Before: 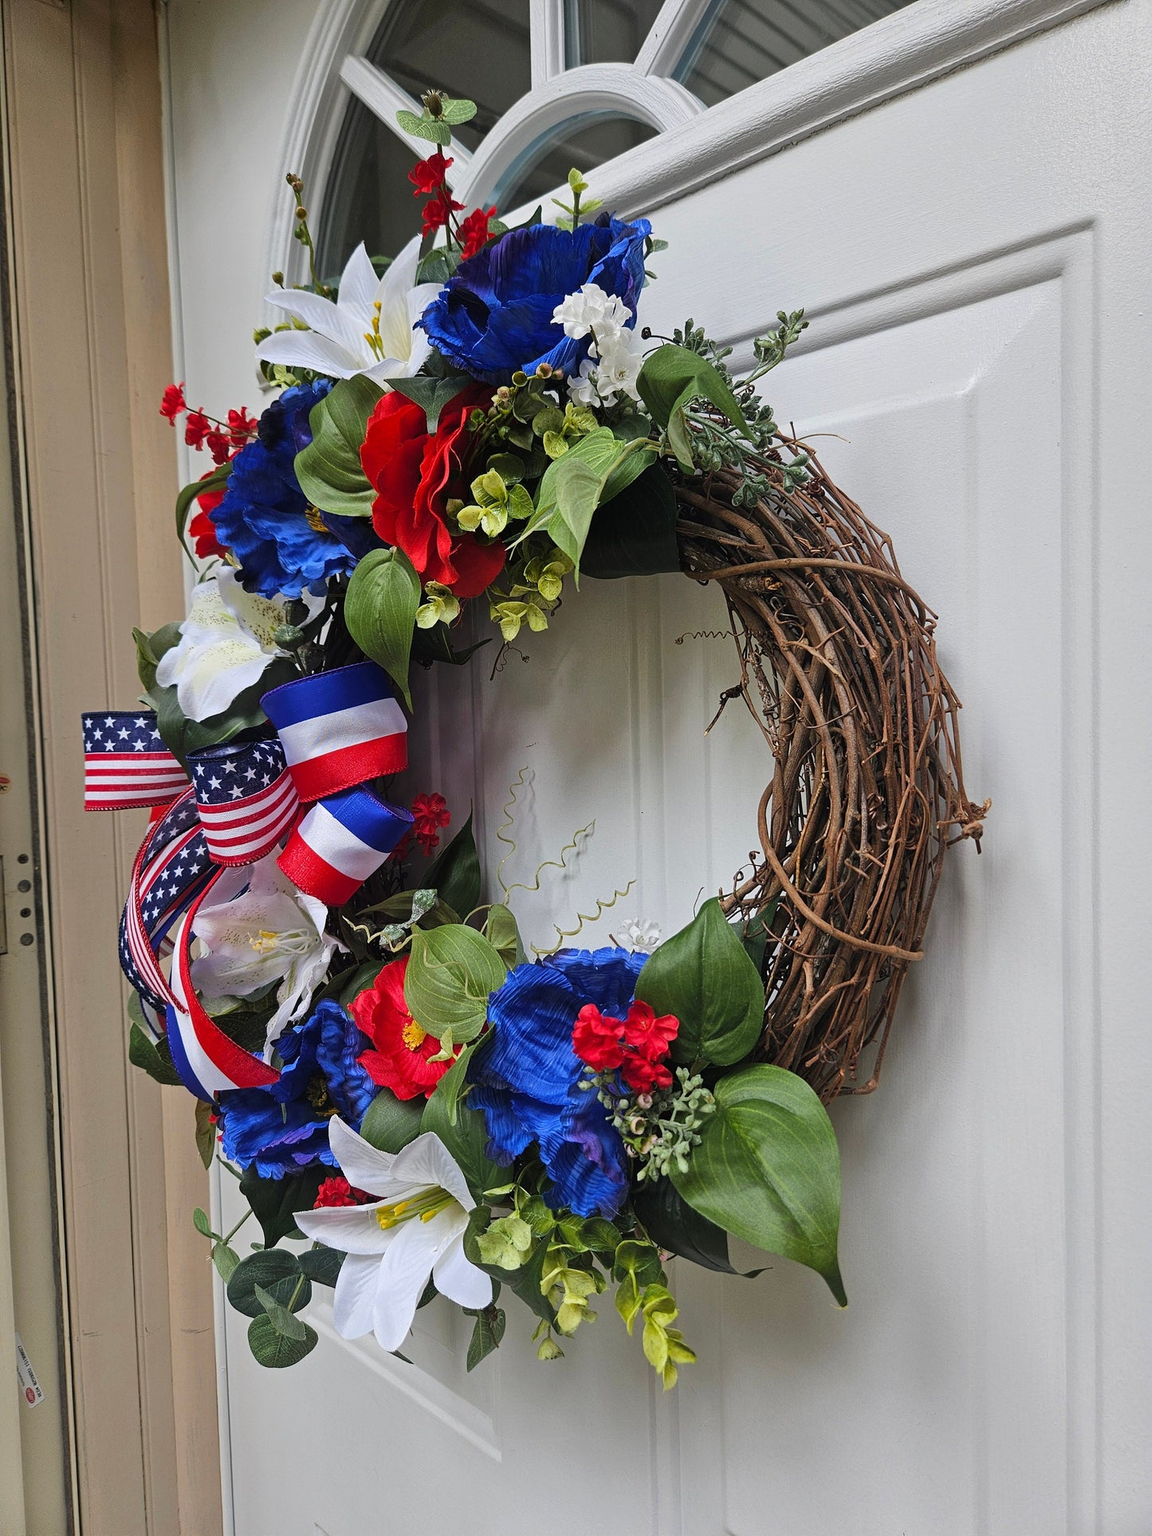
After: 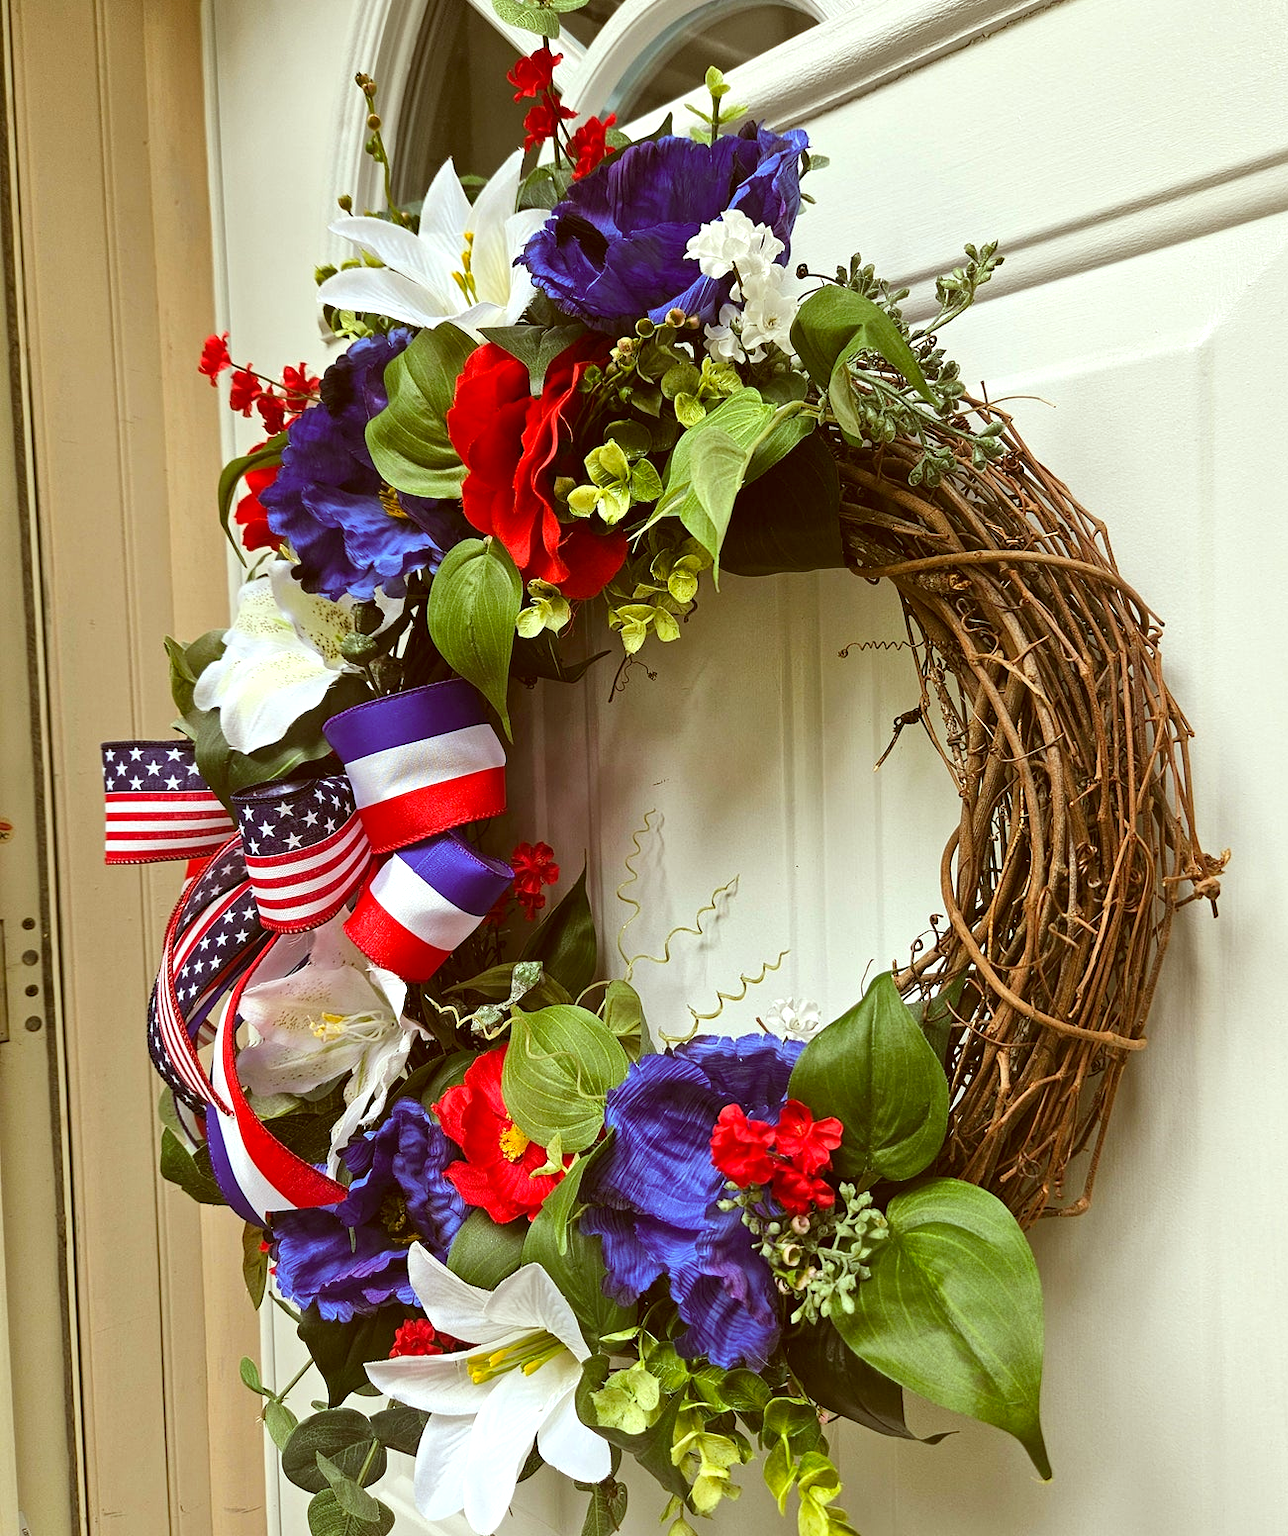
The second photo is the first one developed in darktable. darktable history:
exposure: exposure 0.6 EV, compensate highlight preservation false
color correction: highlights a* -5.48, highlights b* 9.79, shadows a* 9.47, shadows b* 24.53
crop: top 7.505%, right 9.853%, bottom 11.943%
